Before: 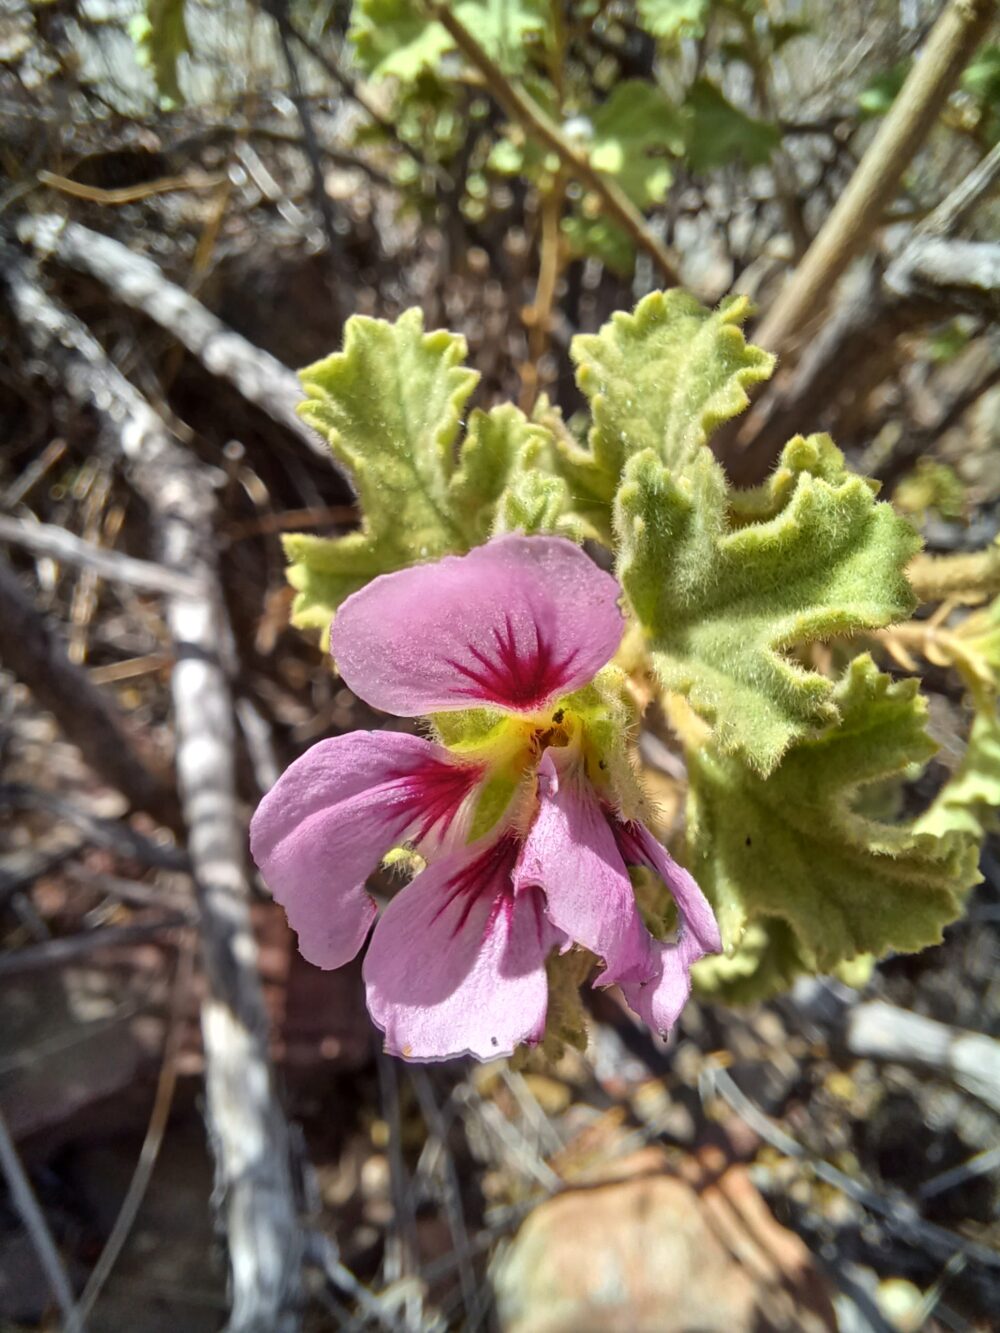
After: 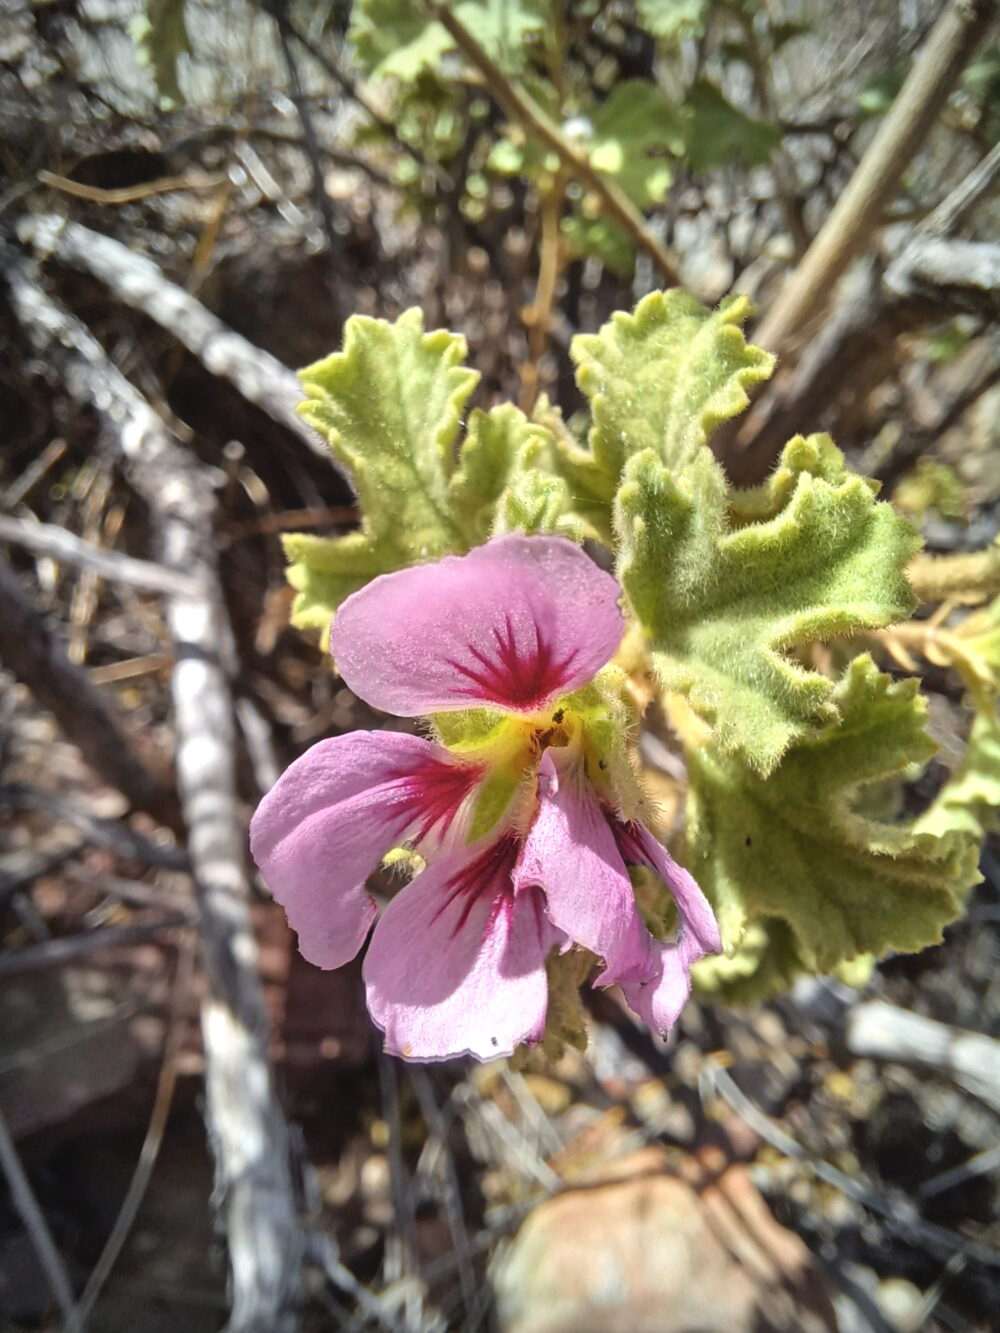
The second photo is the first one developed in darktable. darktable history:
contrast brightness saturation: contrast -0.105, saturation -0.089
tone equalizer: -8 EV -0.391 EV, -7 EV -0.397 EV, -6 EV -0.363 EV, -5 EV -0.241 EV, -3 EV 0.231 EV, -2 EV 0.305 EV, -1 EV 0.374 EV, +0 EV 0.406 EV, mask exposure compensation -0.507 EV
vignetting: unbound false
